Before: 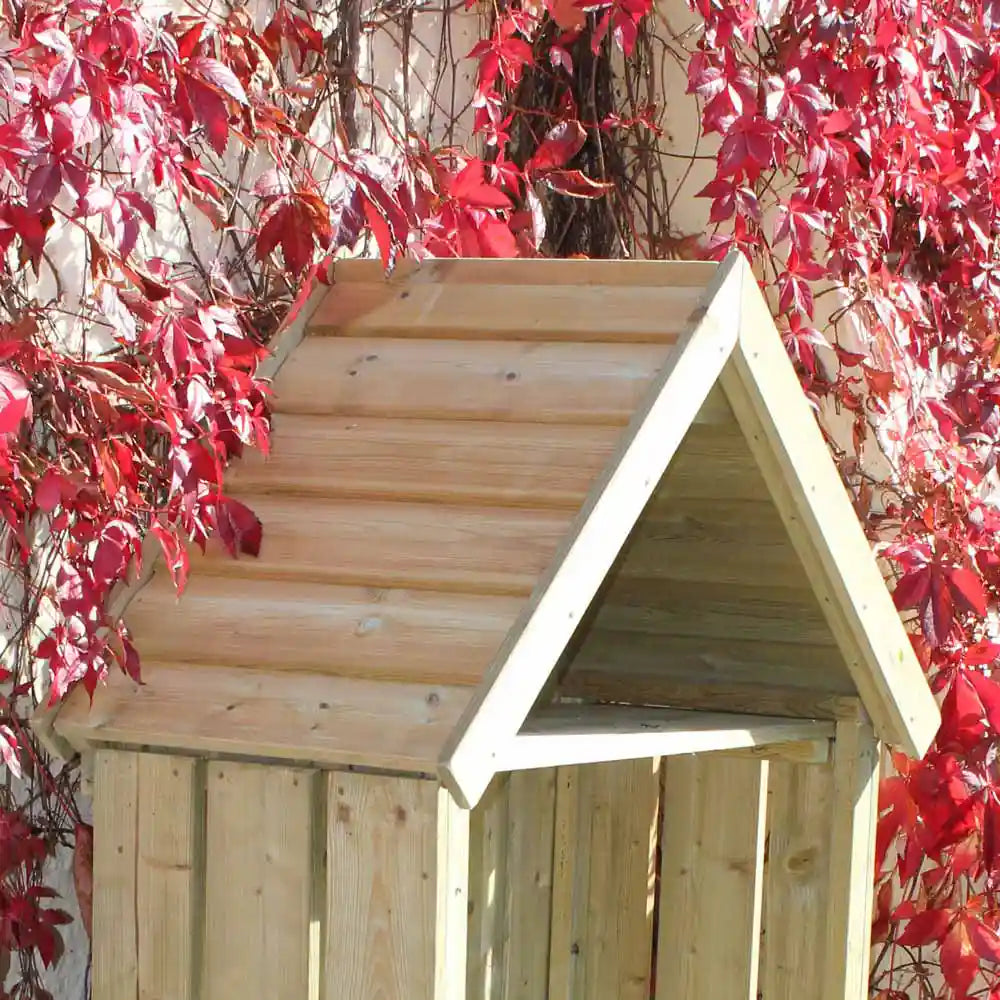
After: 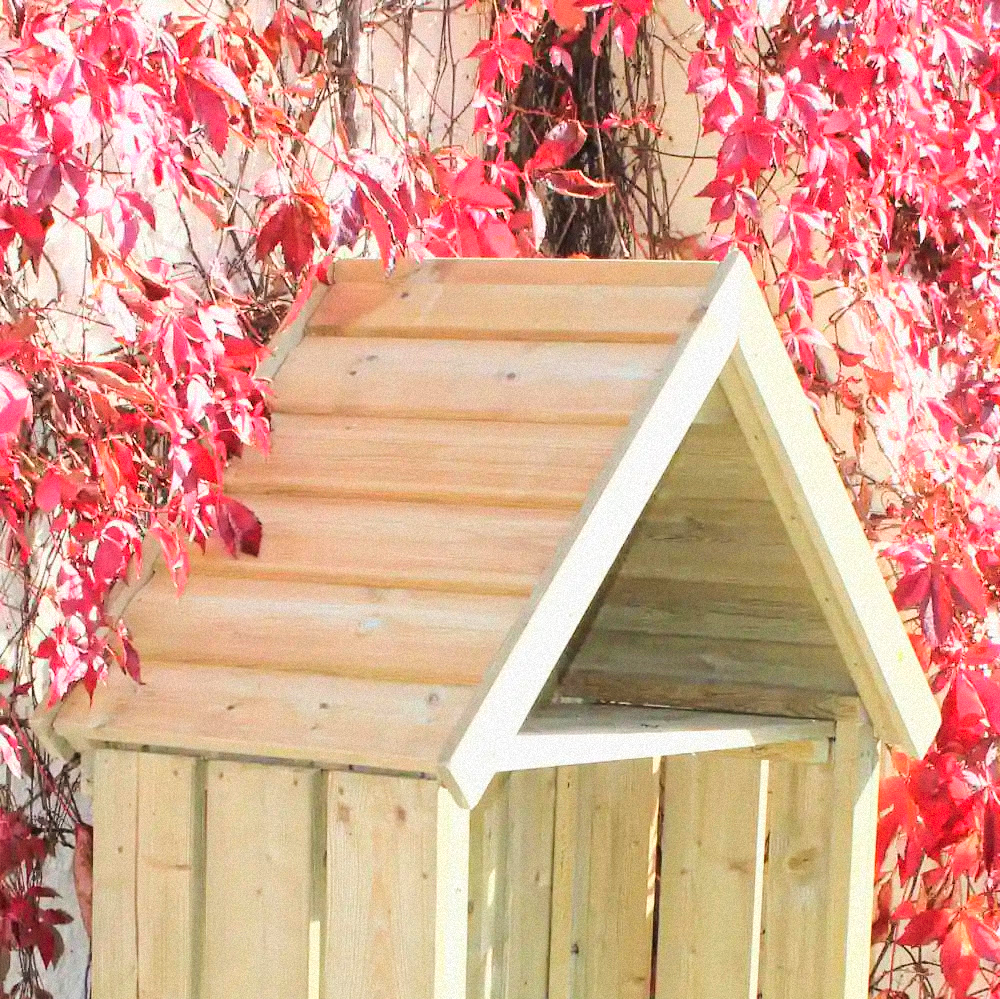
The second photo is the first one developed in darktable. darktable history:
grain: mid-tones bias 0%
base curve: curves: ch0 [(0, 0) (0.025, 0.046) (0.112, 0.277) (0.467, 0.74) (0.814, 0.929) (1, 0.942)]
crop: bottom 0.071%
